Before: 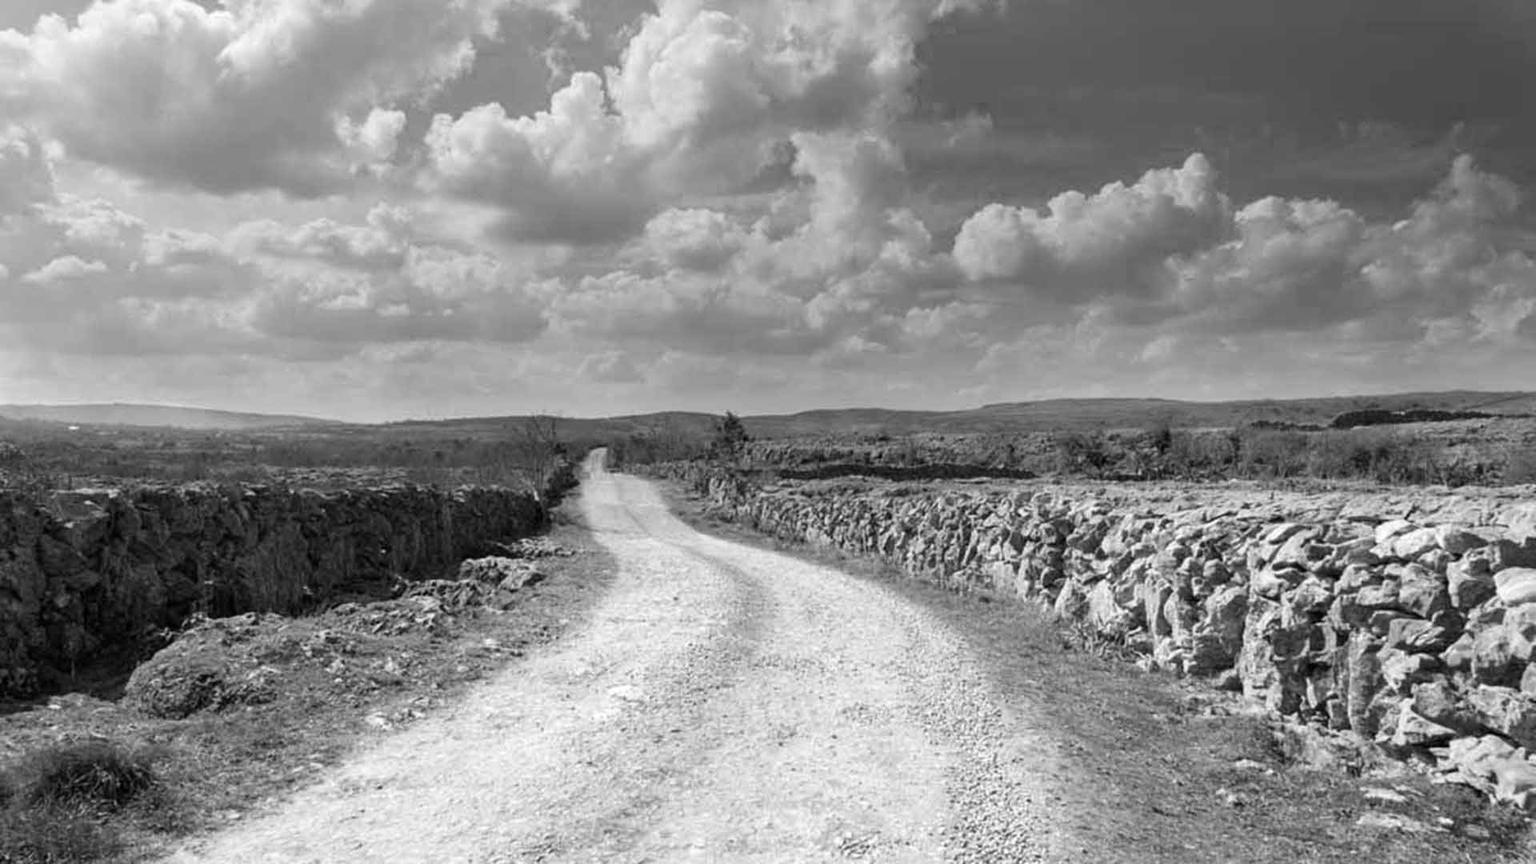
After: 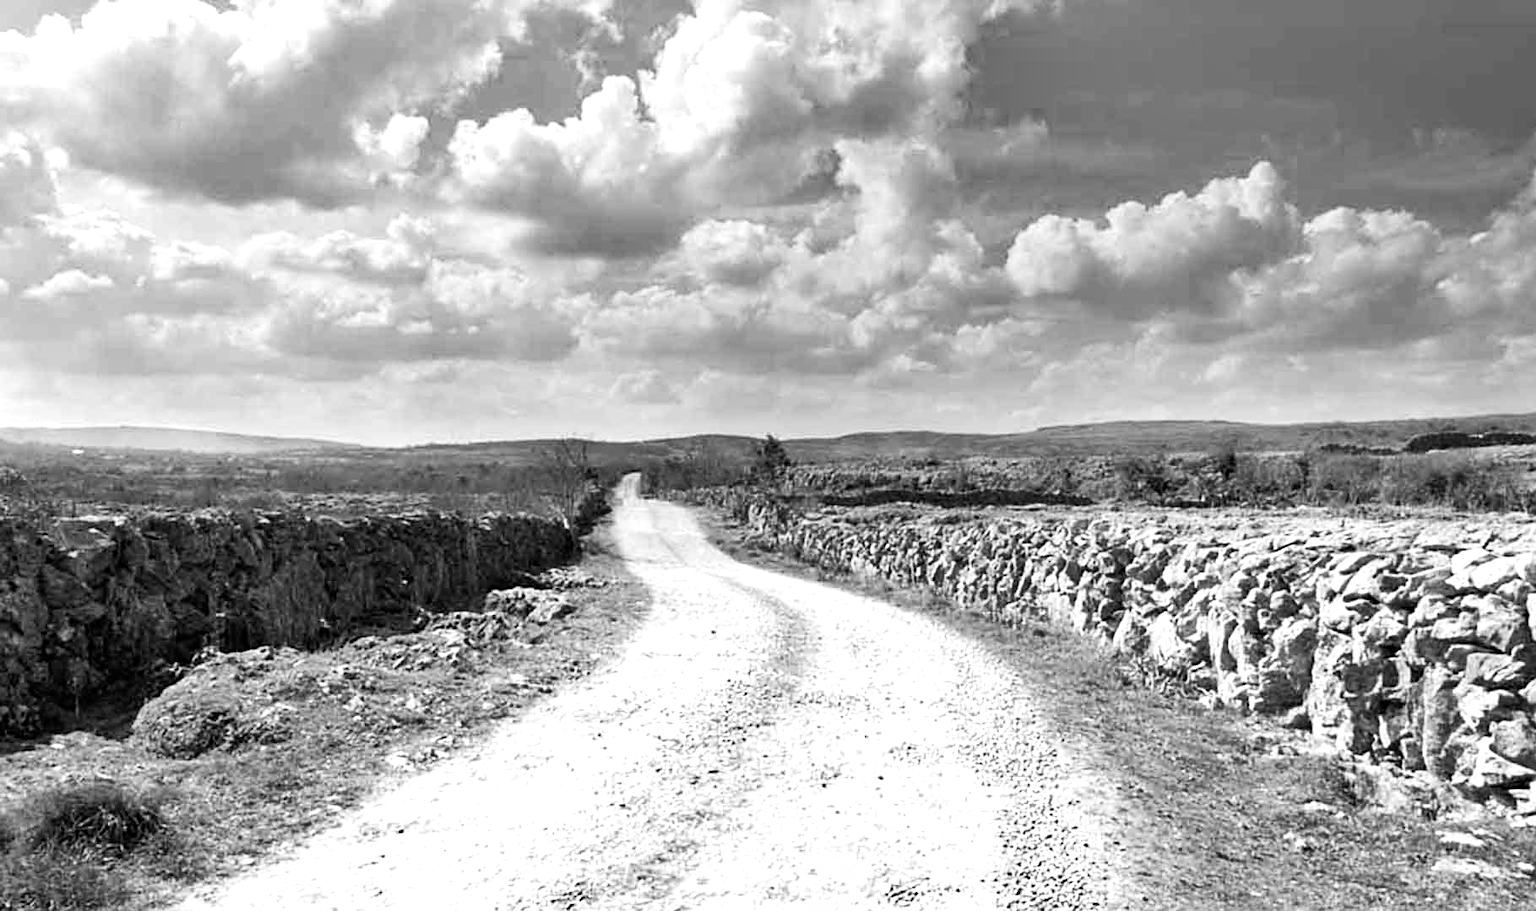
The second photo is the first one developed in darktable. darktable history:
crop and rotate: left 0%, right 5.239%
shadows and highlights: soften with gaussian
sharpen: radius 1.589, amount 0.363, threshold 1.361
exposure: exposure 0.644 EV, compensate highlight preservation false
contrast brightness saturation: contrast 0.153, brightness 0.053
